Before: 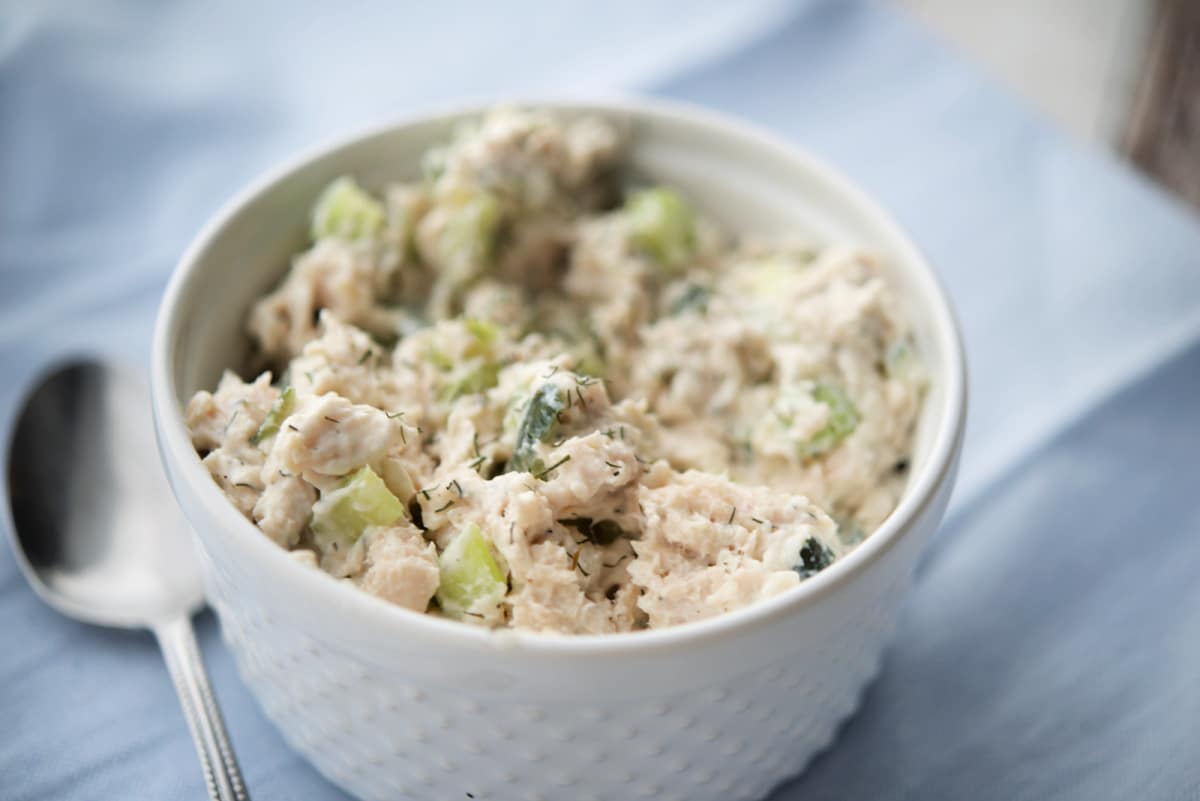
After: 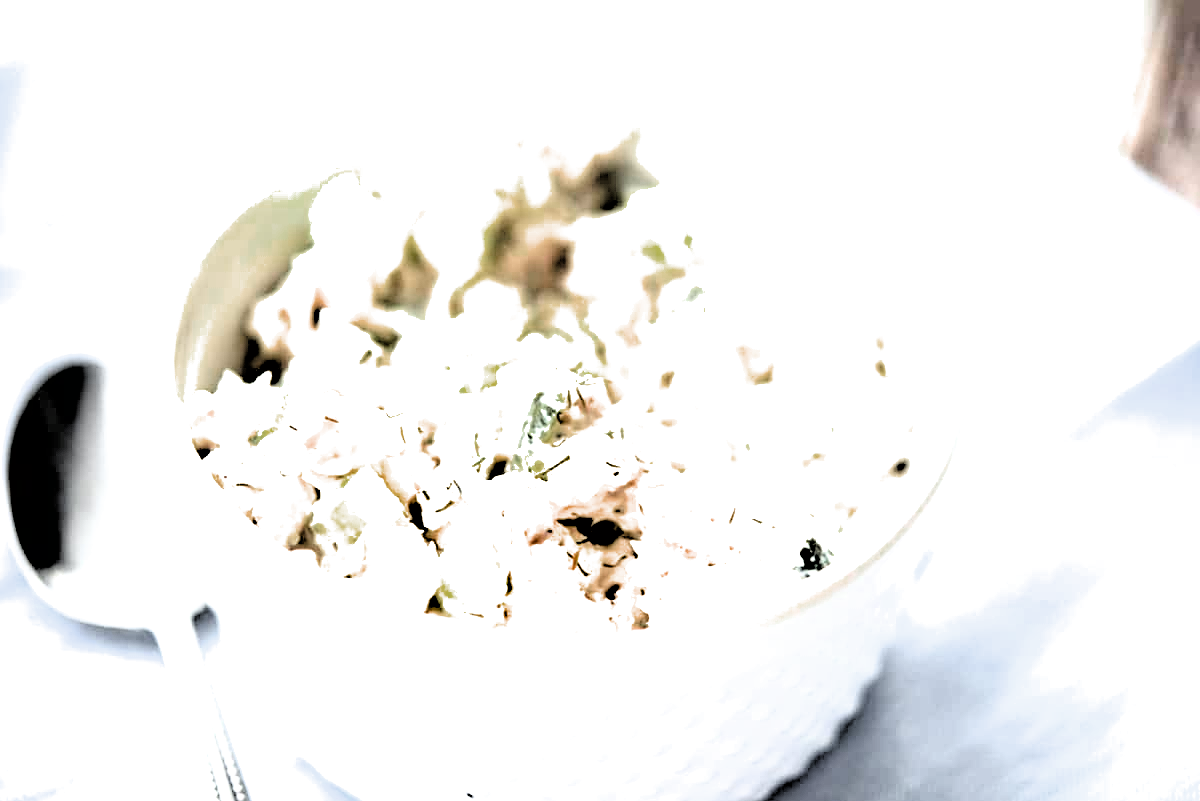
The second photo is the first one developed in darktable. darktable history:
filmic rgb: black relative exposure -1.13 EV, white relative exposure 2.06 EV, threshold 5.98 EV, hardness 1.52, contrast 2.245, color science v6 (2022), enable highlight reconstruction true
exposure: black level correction 0, exposure 1.462 EV, compensate highlight preservation false
color zones: curves: ch0 [(0, 0.48) (0.209, 0.398) (0.305, 0.332) (0.429, 0.493) (0.571, 0.5) (0.714, 0.5) (0.857, 0.5) (1, 0.48)]; ch1 [(0, 0.633) (0.143, 0.586) (0.286, 0.489) (0.429, 0.448) (0.571, 0.31) (0.714, 0.335) (0.857, 0.492) (1, 0.633)]; ch2 [(0, 0.448) (0.143, 0.498) (0.286, 0.5) (0.429, 0.5) (0.571, 0.5) (0.714, 0.5) (0.857, 0.5) (1, 0.448)]
sharpen: on, module defaults
